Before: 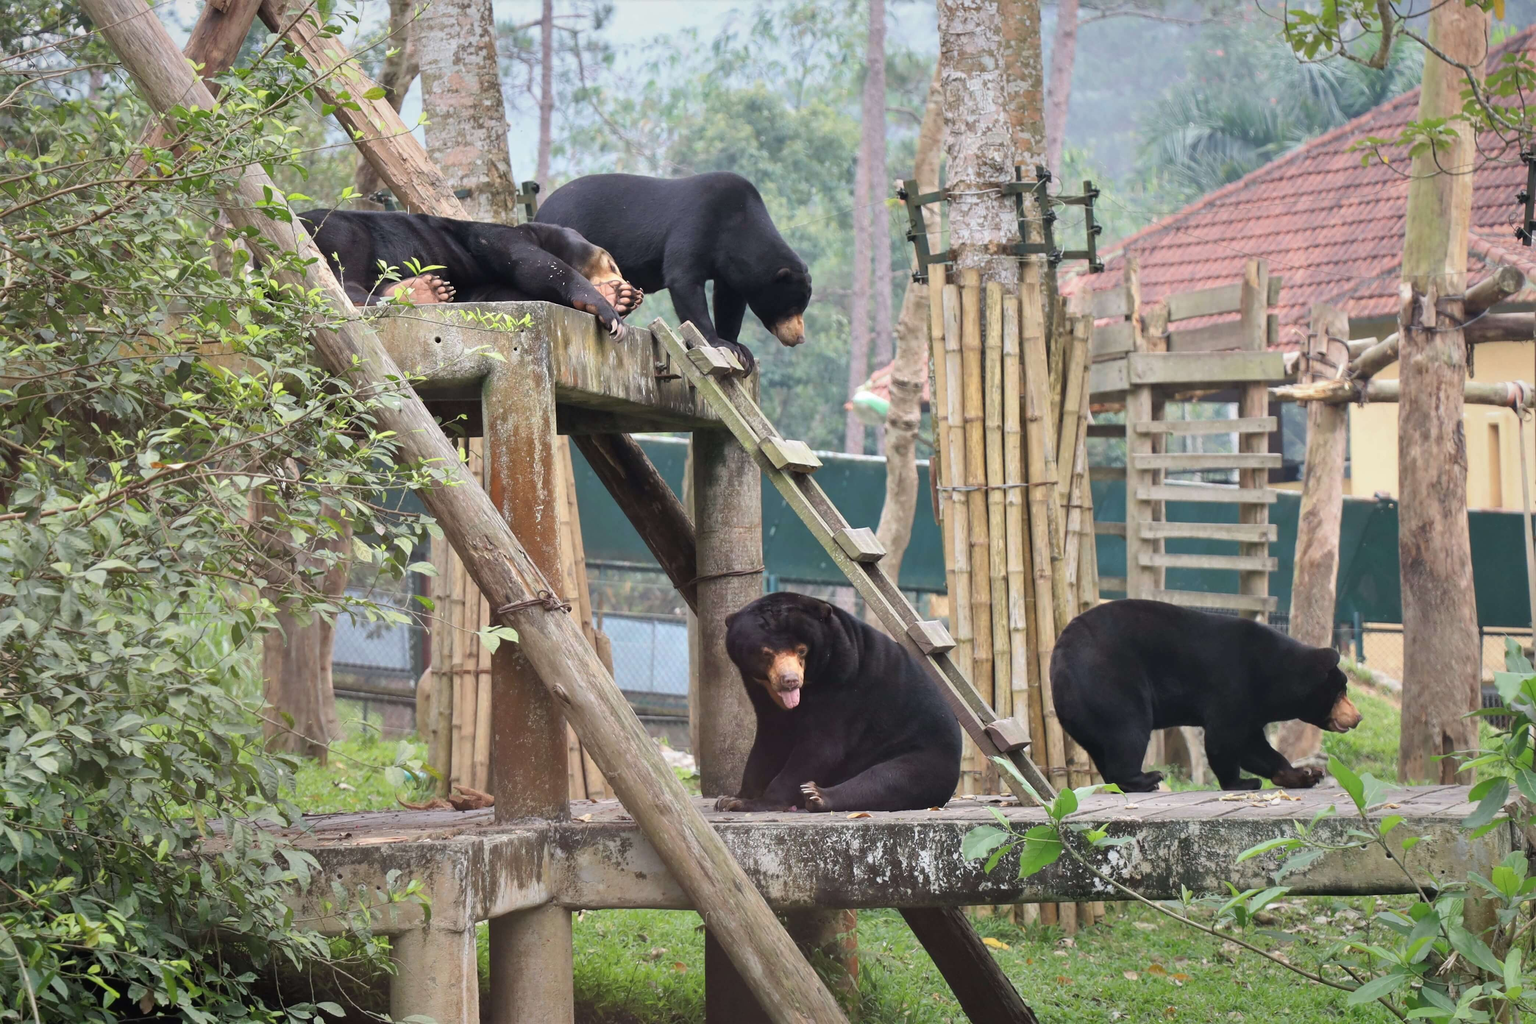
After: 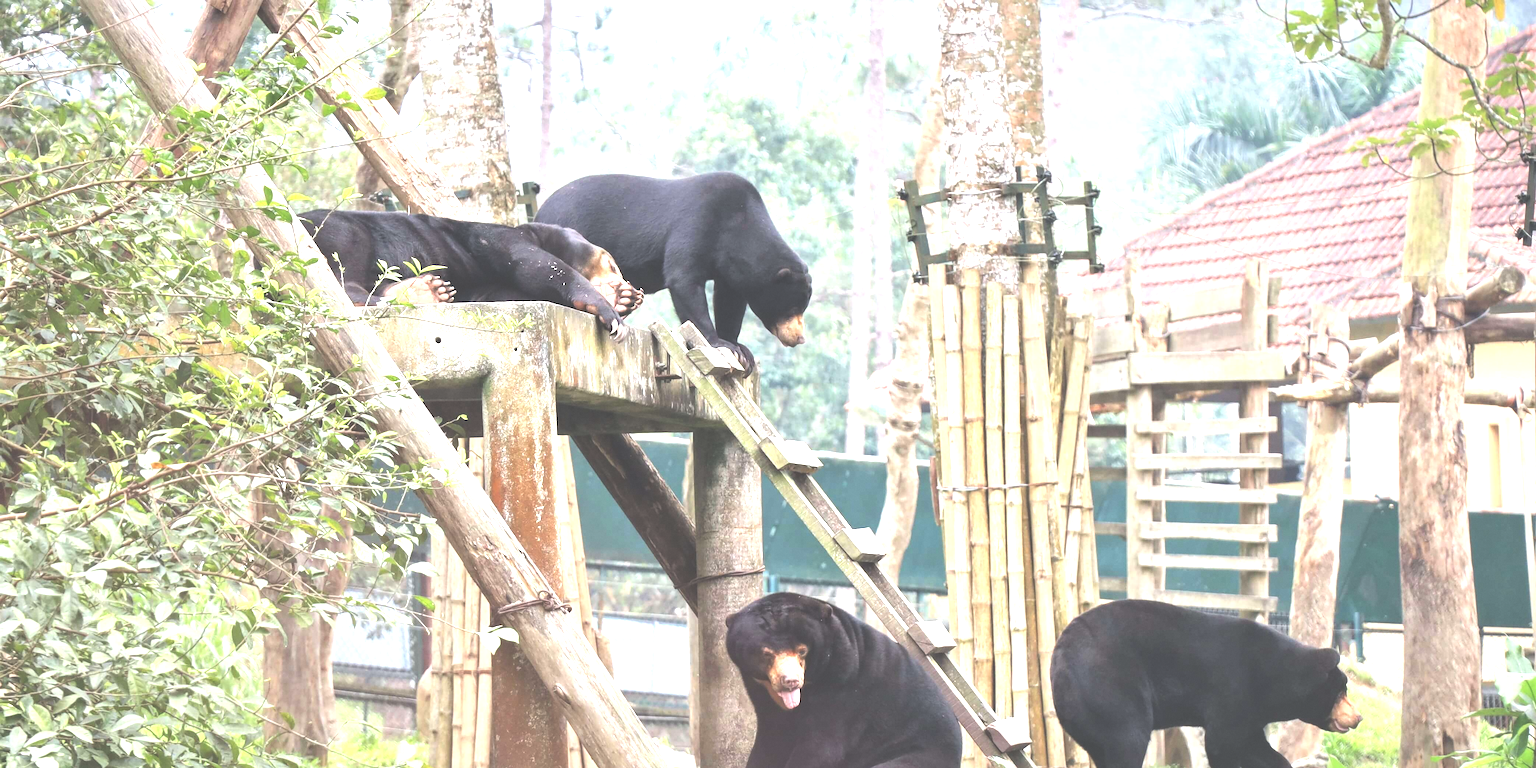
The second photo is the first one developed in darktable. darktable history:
grain: coarseness 0.09 ISO, strength 10%
crop: bottom 24.967%
local contrast: highlights 100%, shadows 100%, detail 120%, midtone range 0.2
exposure: black level correction -0.023, exposure 1.397 EV, compensate highlight preservation false
